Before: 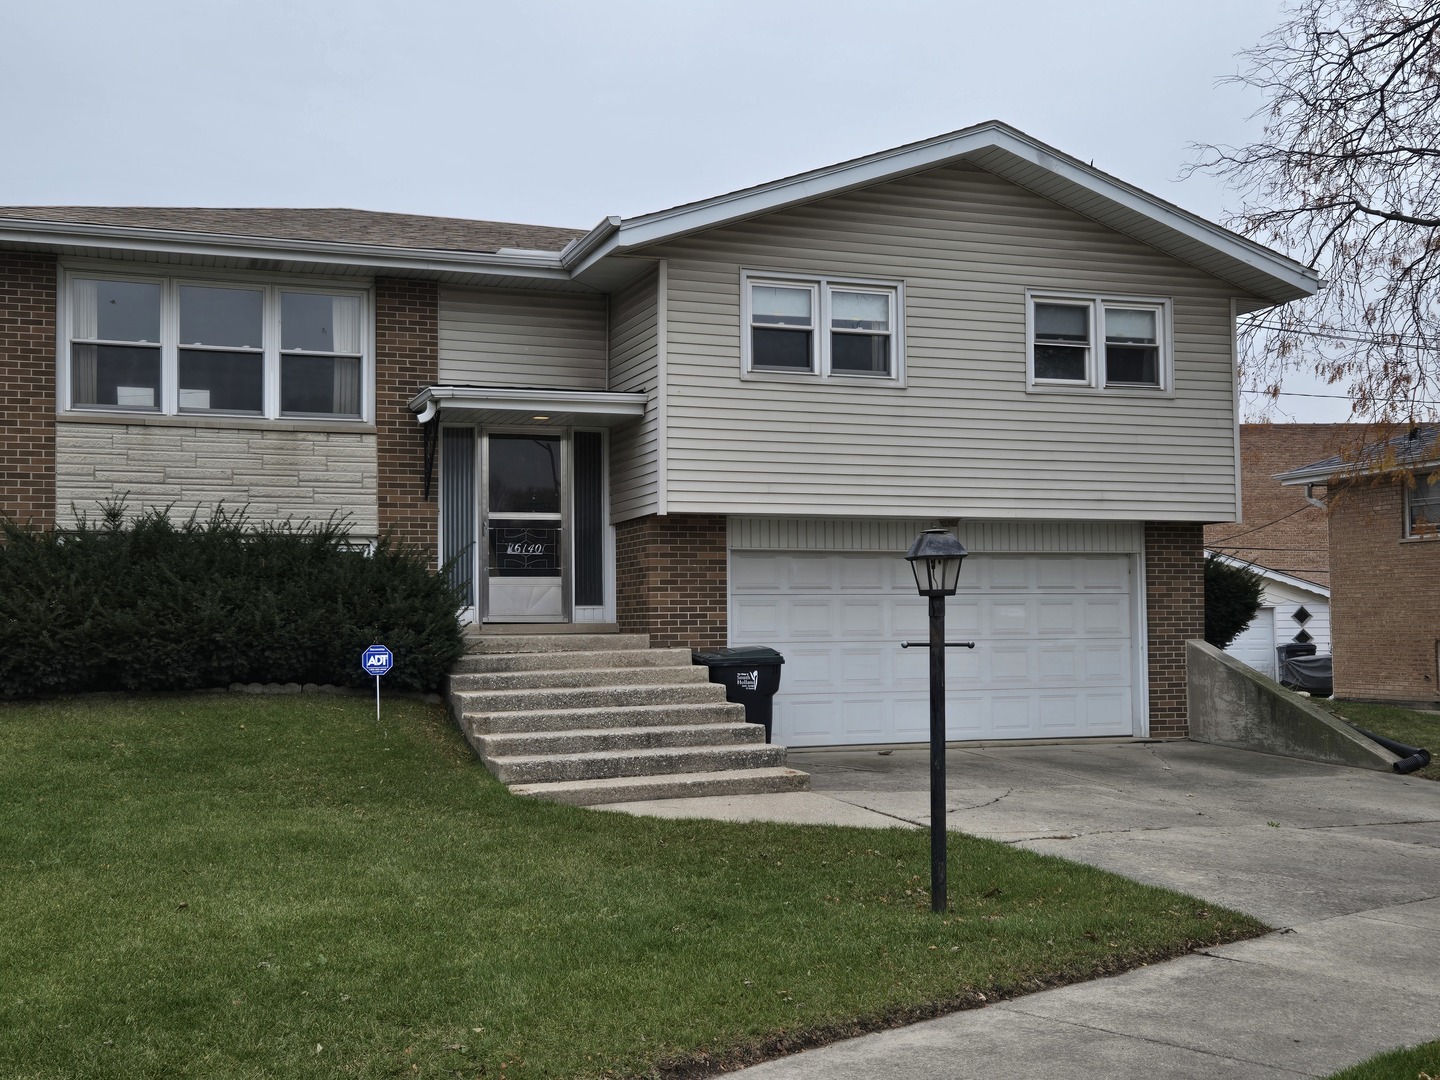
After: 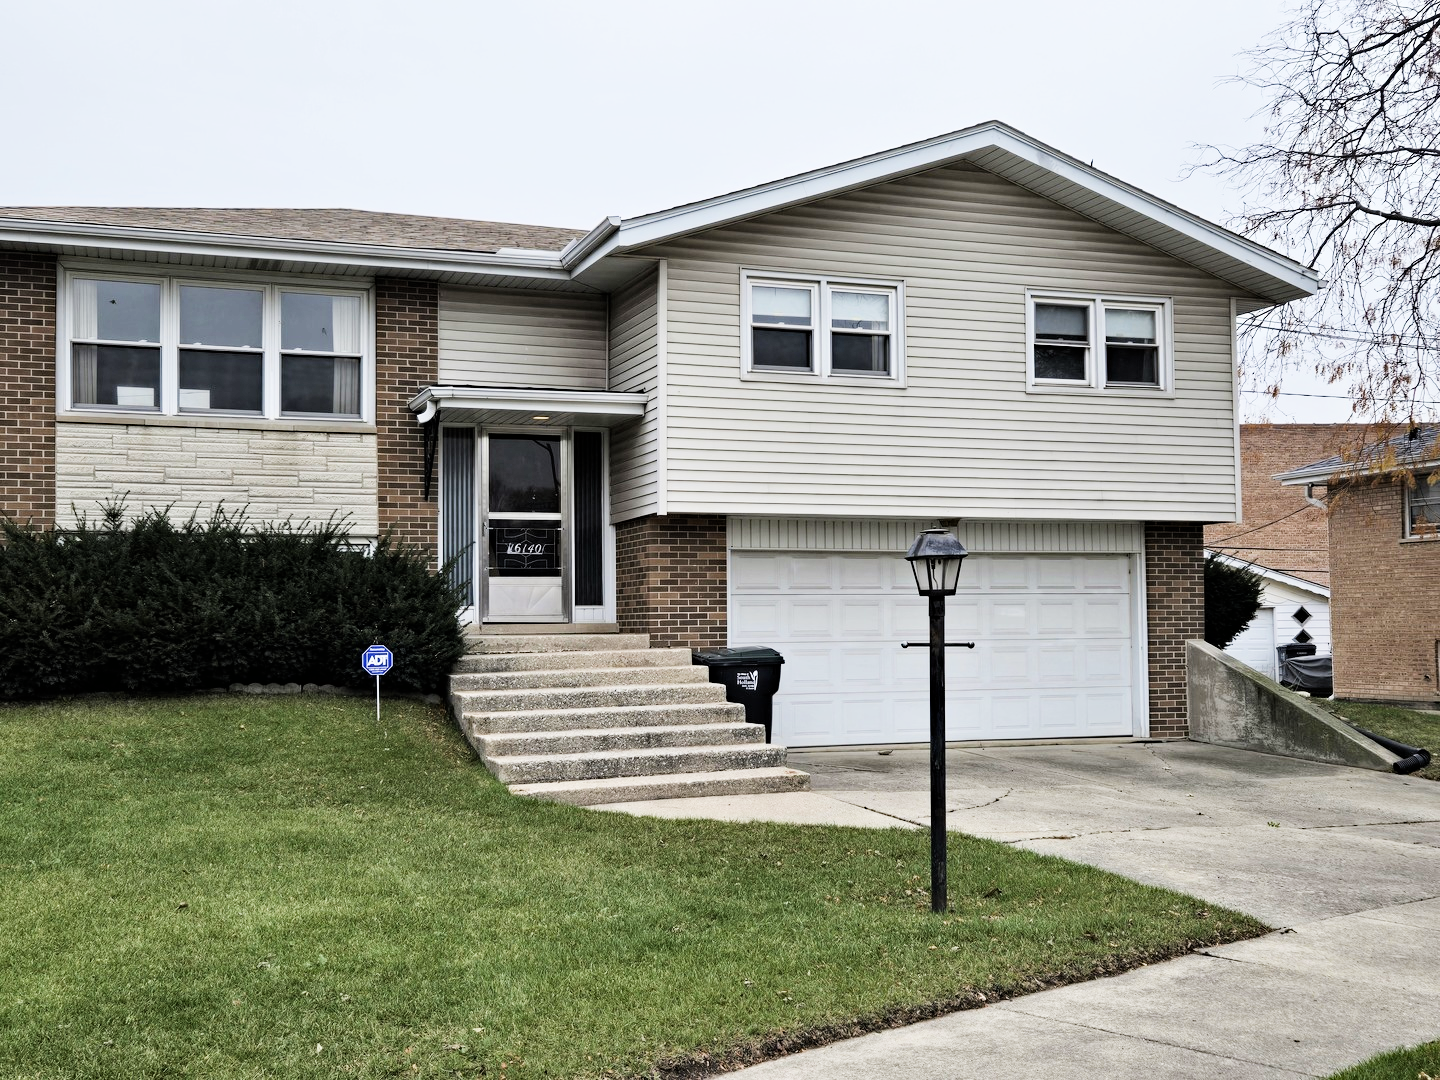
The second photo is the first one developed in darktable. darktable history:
haze removal: compatibility mode true, adaptive false
filmic rgb: black relative exposure -5.11 EV, white relative exposure 3.99 EV, hardness 2.91, contrast 1.297, highlights saturation mix -28.95%, contrast in shadows safe
exposure: exposure 1.264 EV, compensate exposure bias true, compensate highlight preservation false
